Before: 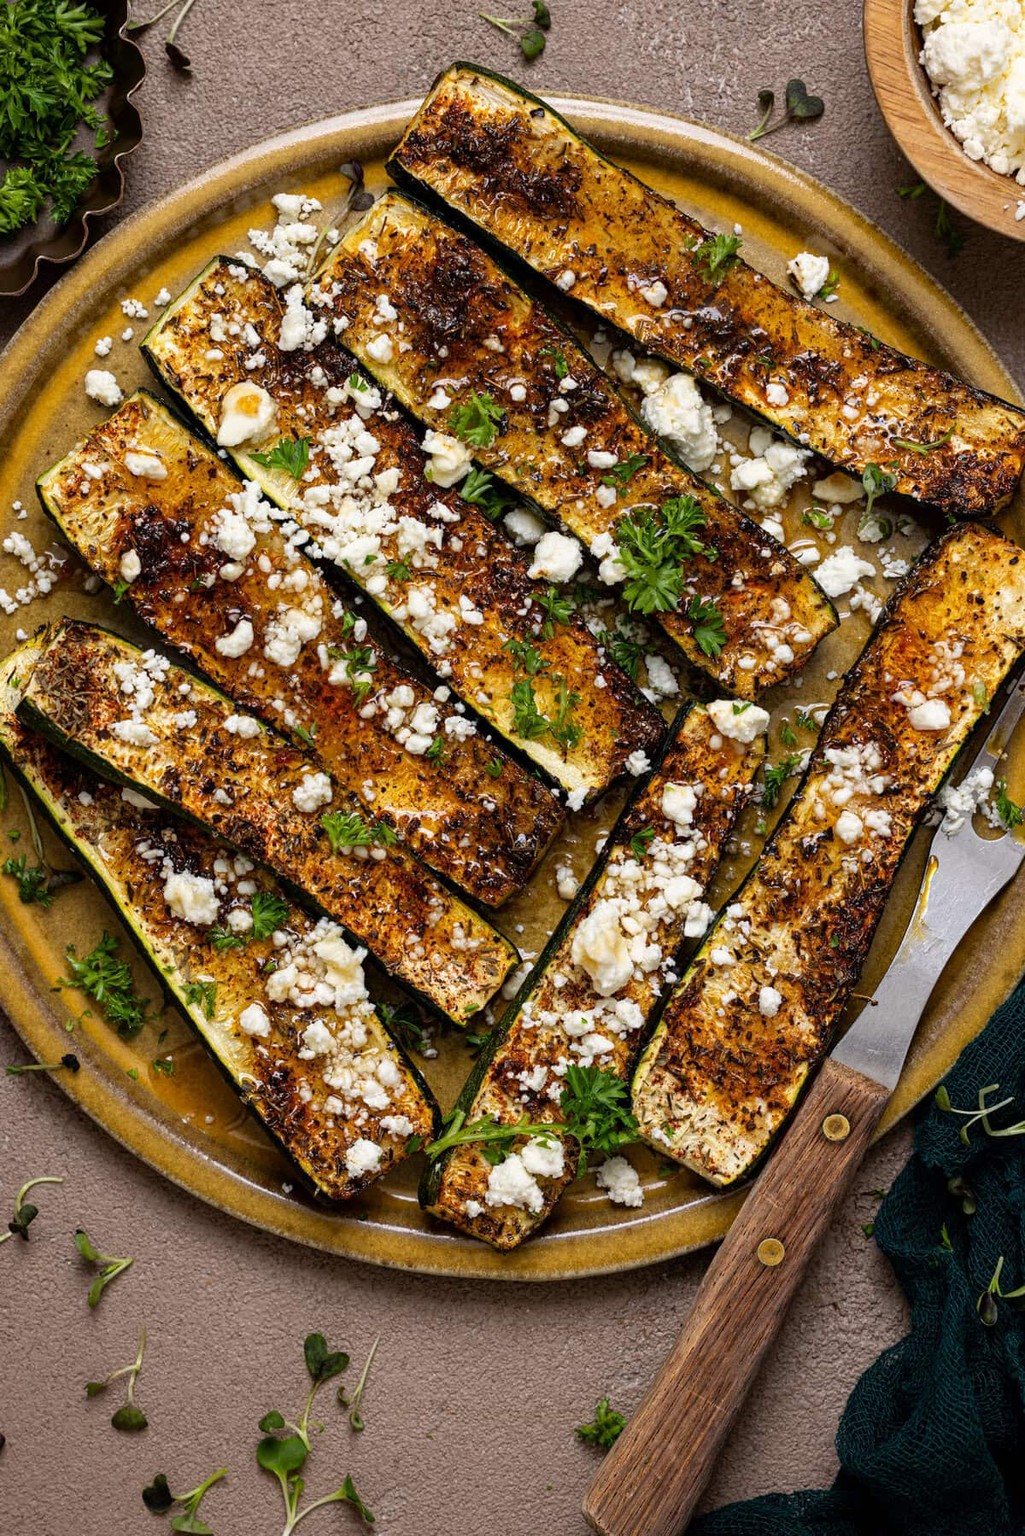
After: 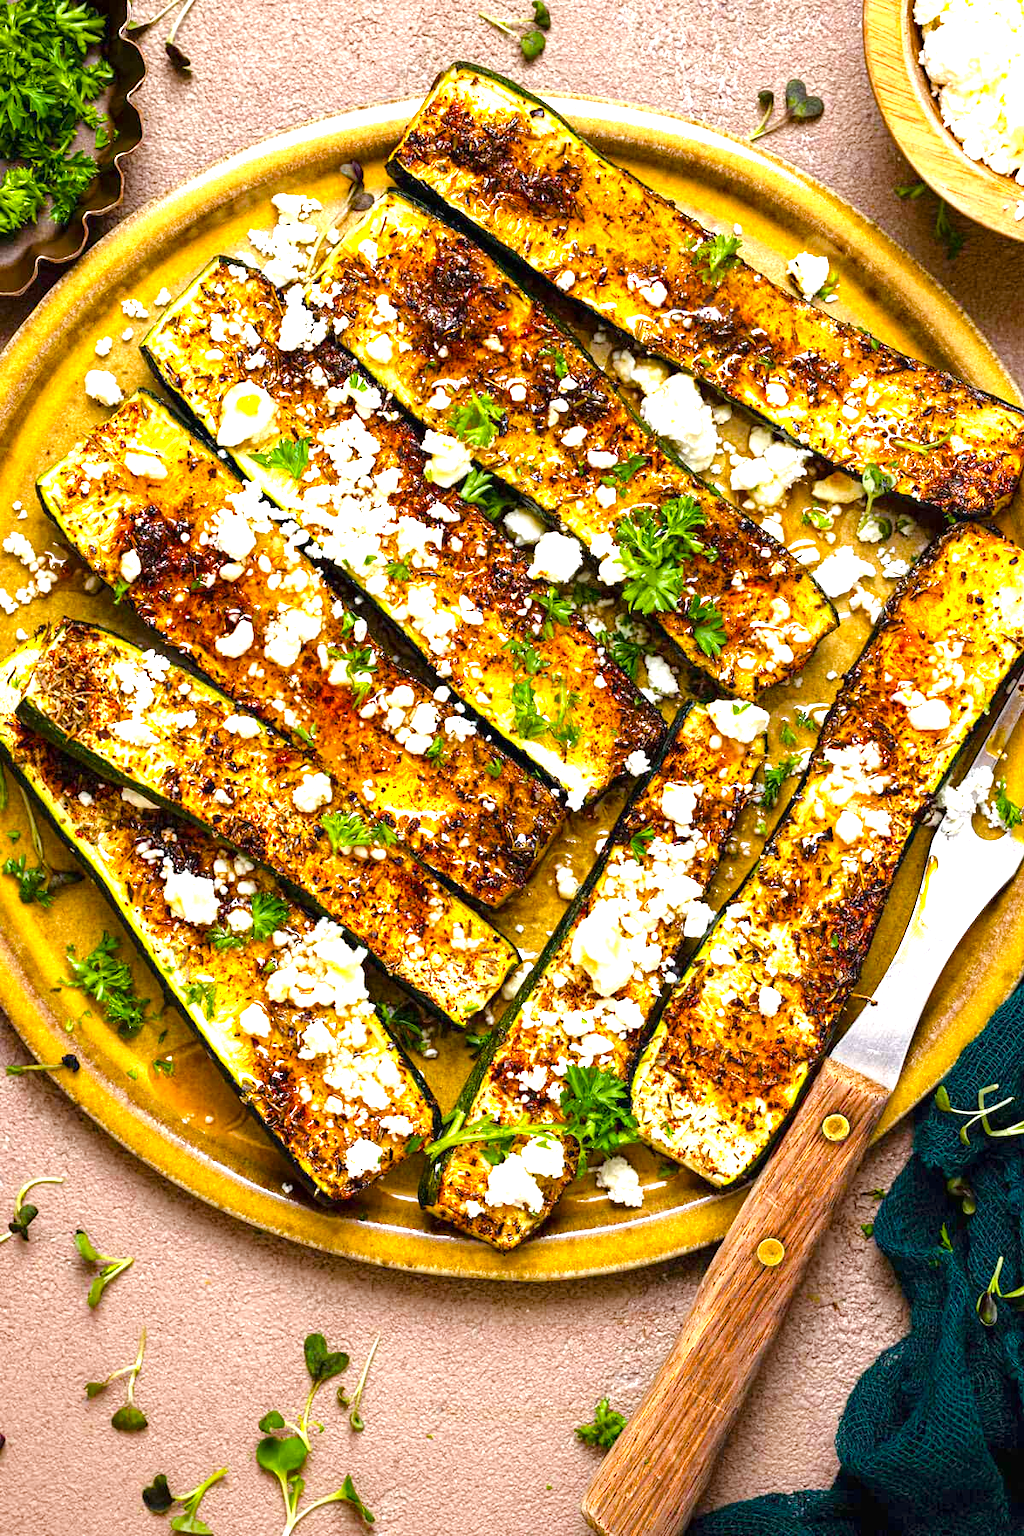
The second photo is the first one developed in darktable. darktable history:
exposure: black level correction 0, exposure 1.194 EV, compensate highlight preservation false
color balance rgb: shadows lift › hue 87.74°, perceptual saturation grading › global saturation 40.474%, perceptual saturation grading › highlights -24.938%, perceptual saturation grading › mid-tones 35.092%, perceptual saturation grading › shadows 35.913%, perceptual brilliance grading › global brilliance 9.795%, perceptual brilliance grading › shadows 15.512%
